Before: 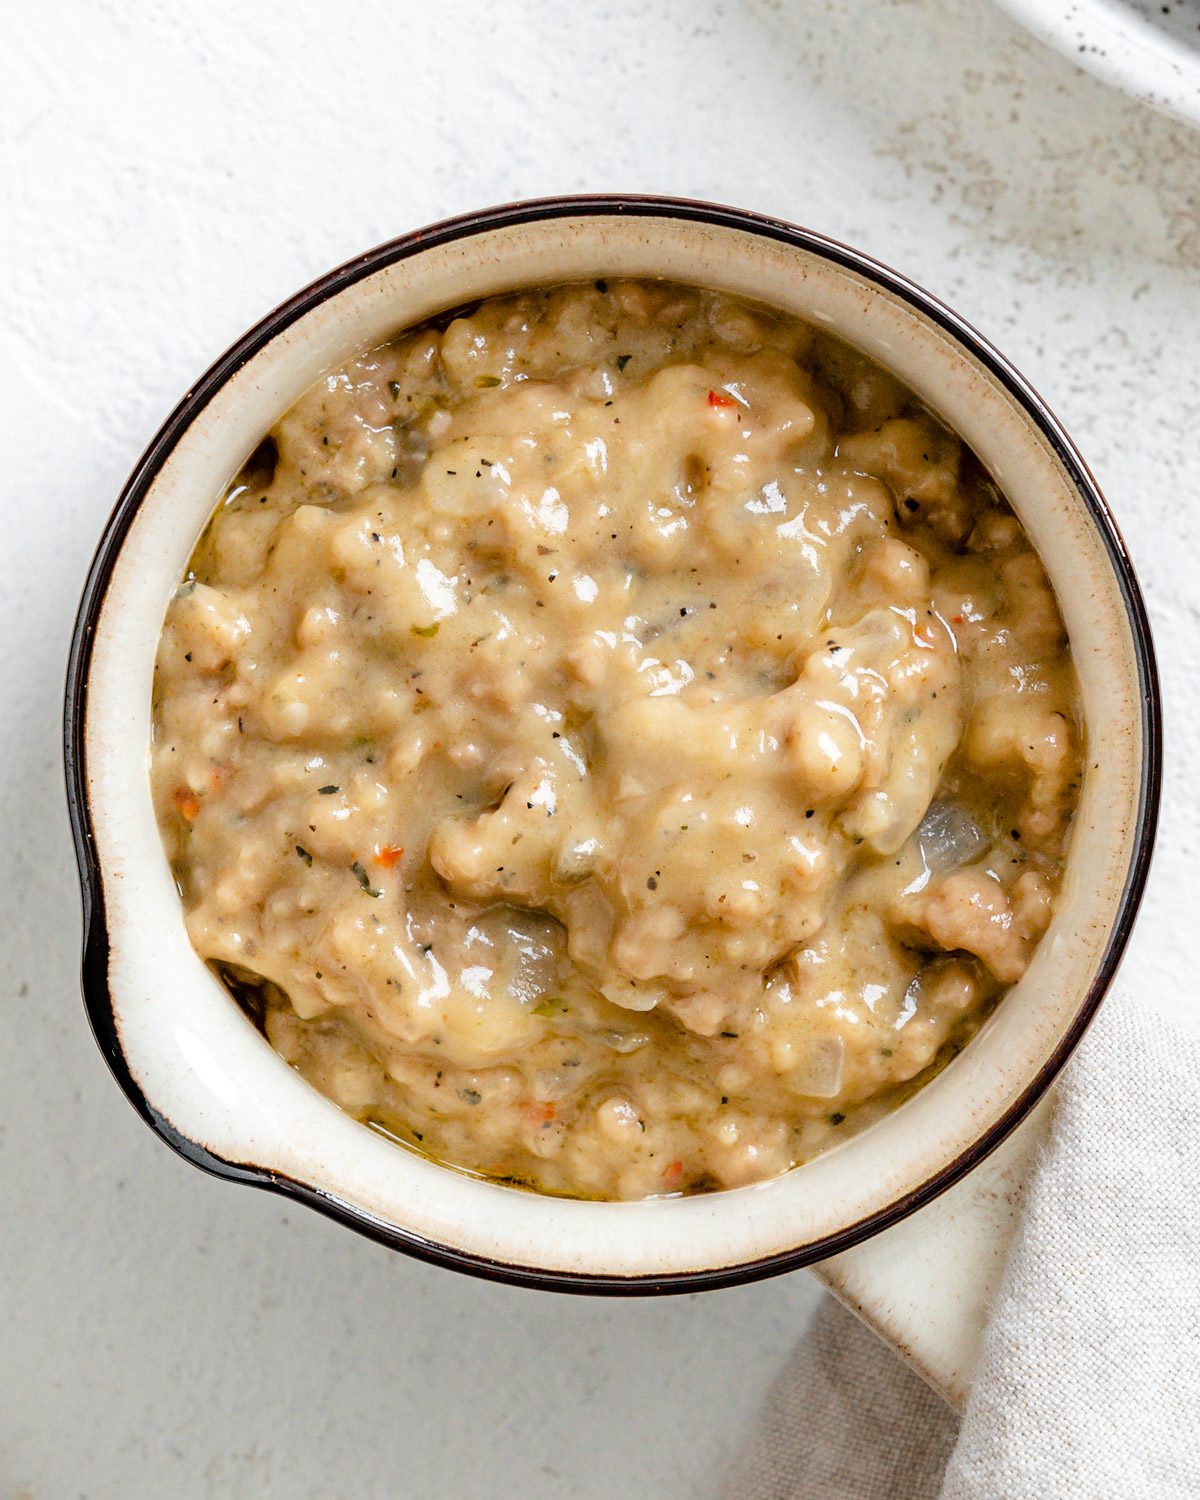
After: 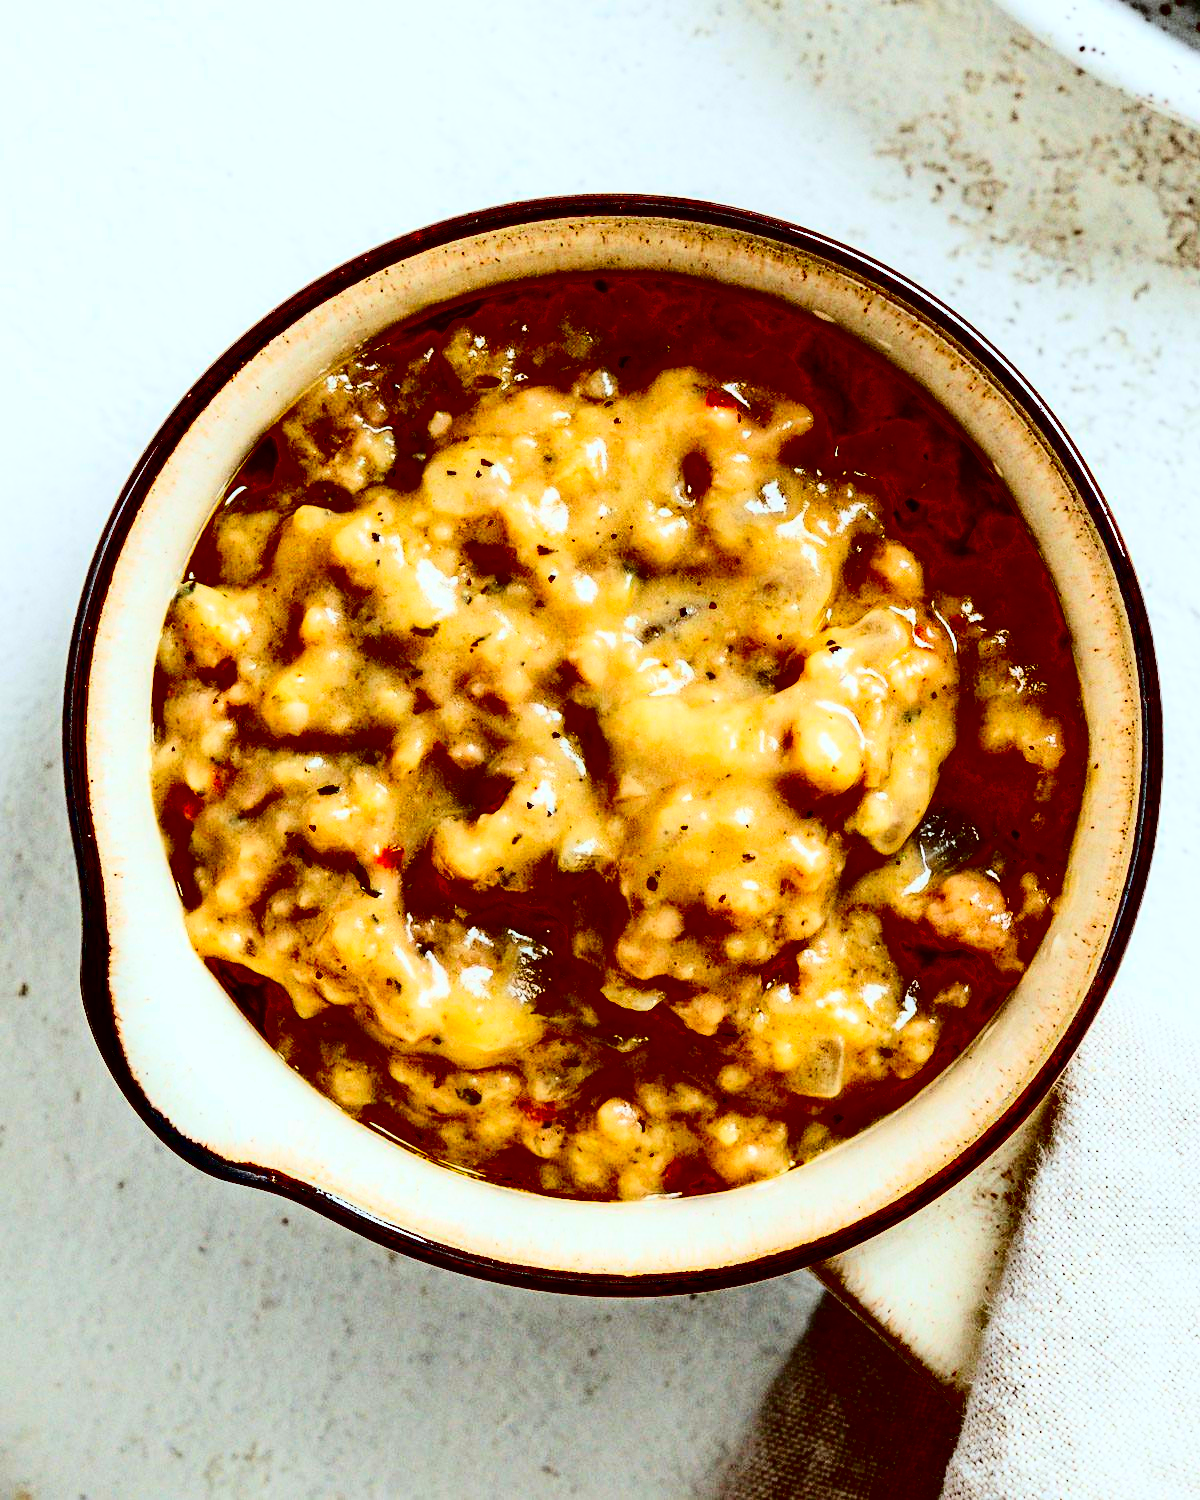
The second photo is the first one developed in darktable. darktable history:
contrast brightness saturation: contrast 0.762, brightness -0.998, saturation 0.994
exposure: black level correction 0.054, exposure -0.038 EV, compensate highlight preservation false
color correction: highlights a* -4.96, highlights b* -3.94, shadows a* 3.98, shadows b* 4.33
